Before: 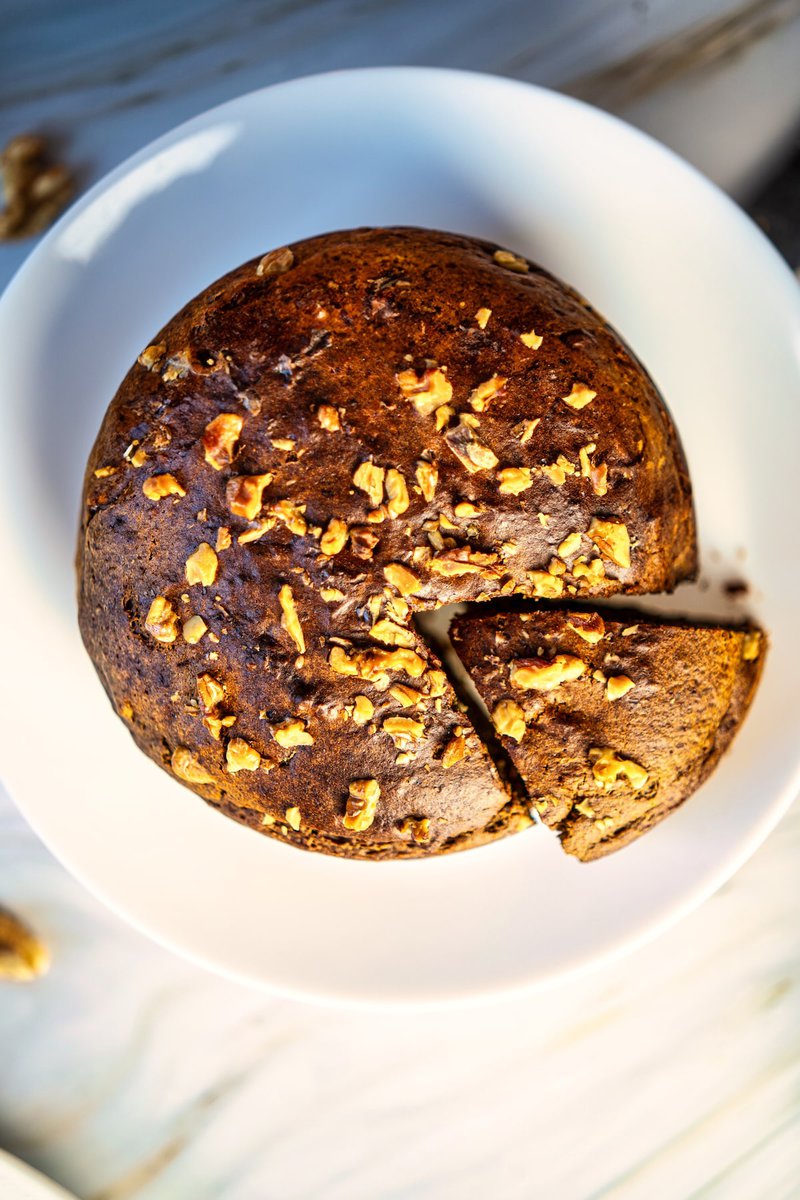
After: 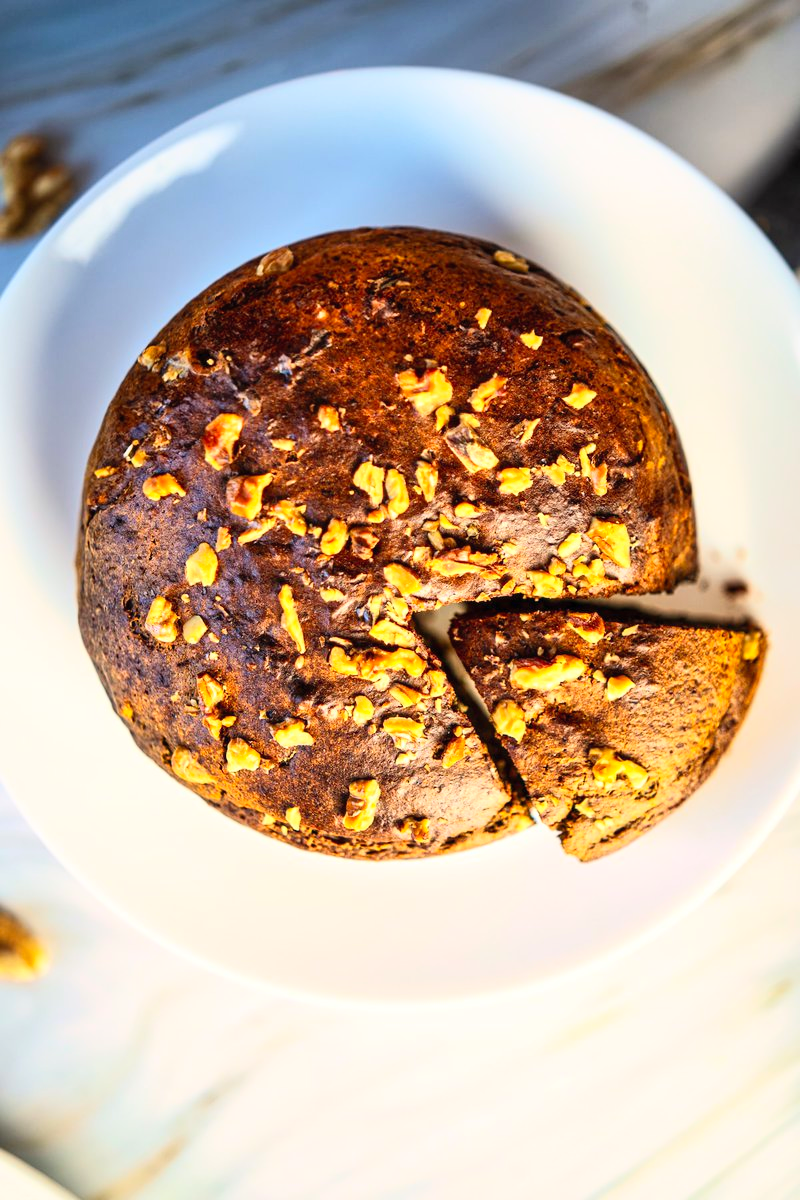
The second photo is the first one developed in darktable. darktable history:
contrast brightness saturation: contrast 0.195, brightness 0.167, saturation 0.218
